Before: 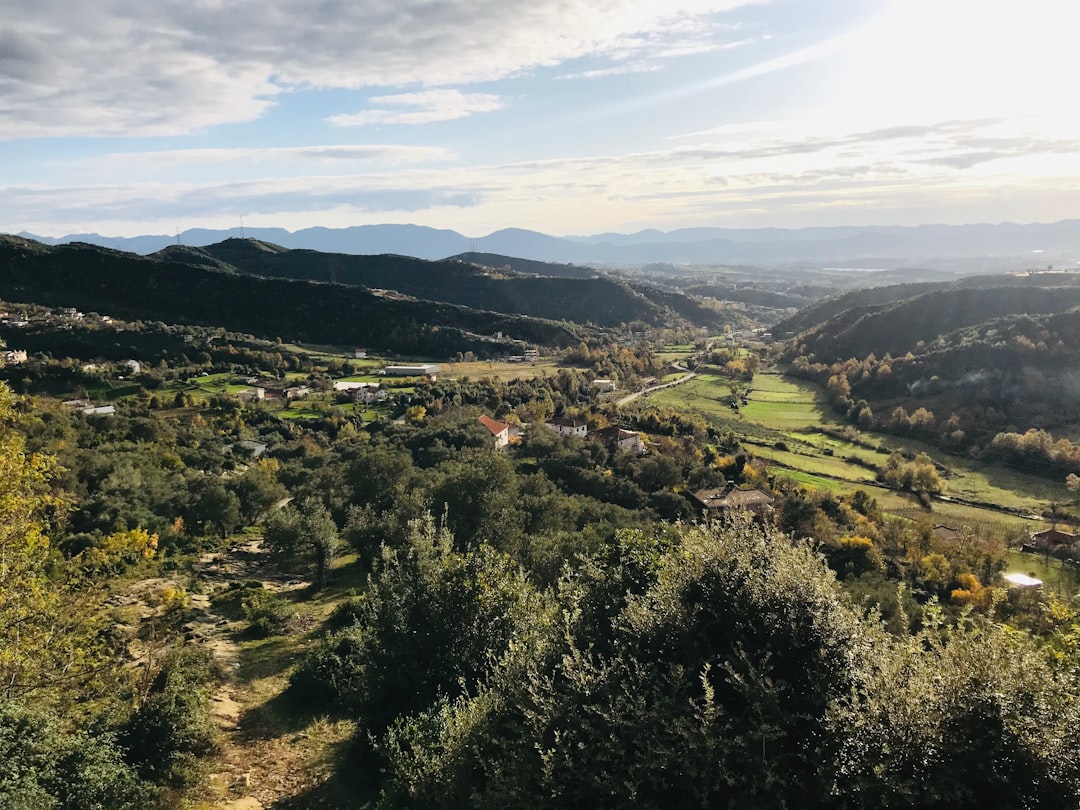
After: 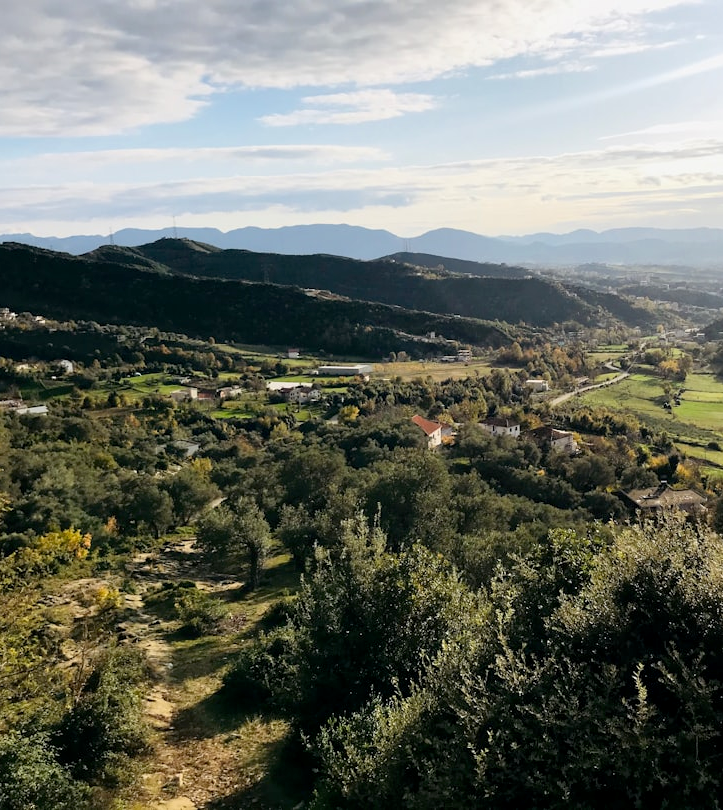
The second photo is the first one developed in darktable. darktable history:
crop and rotate: left 6.239%, right 26.787%
exposure: black level correction 0.005, exposure 0.016 EV, compensate exposure bias true, compensate highlight preservation false
